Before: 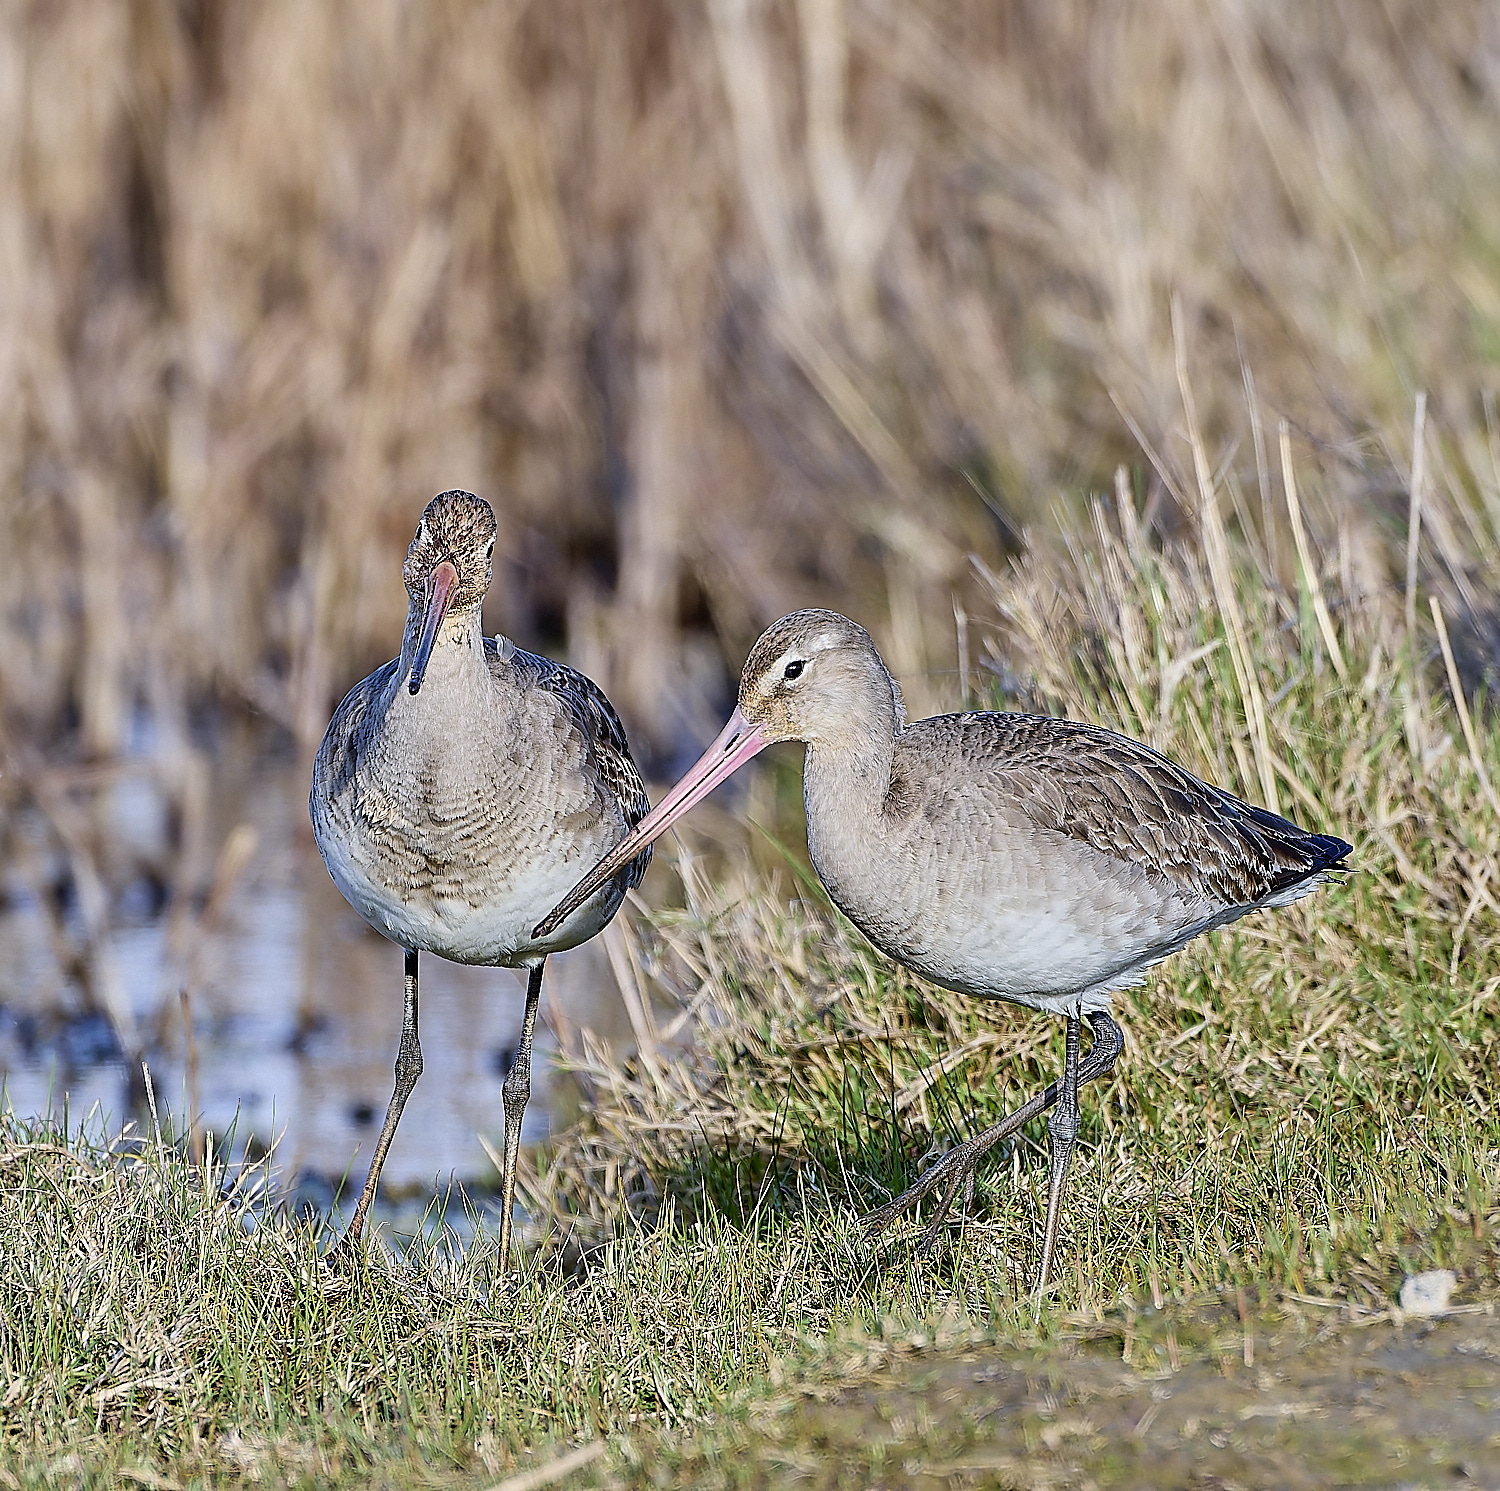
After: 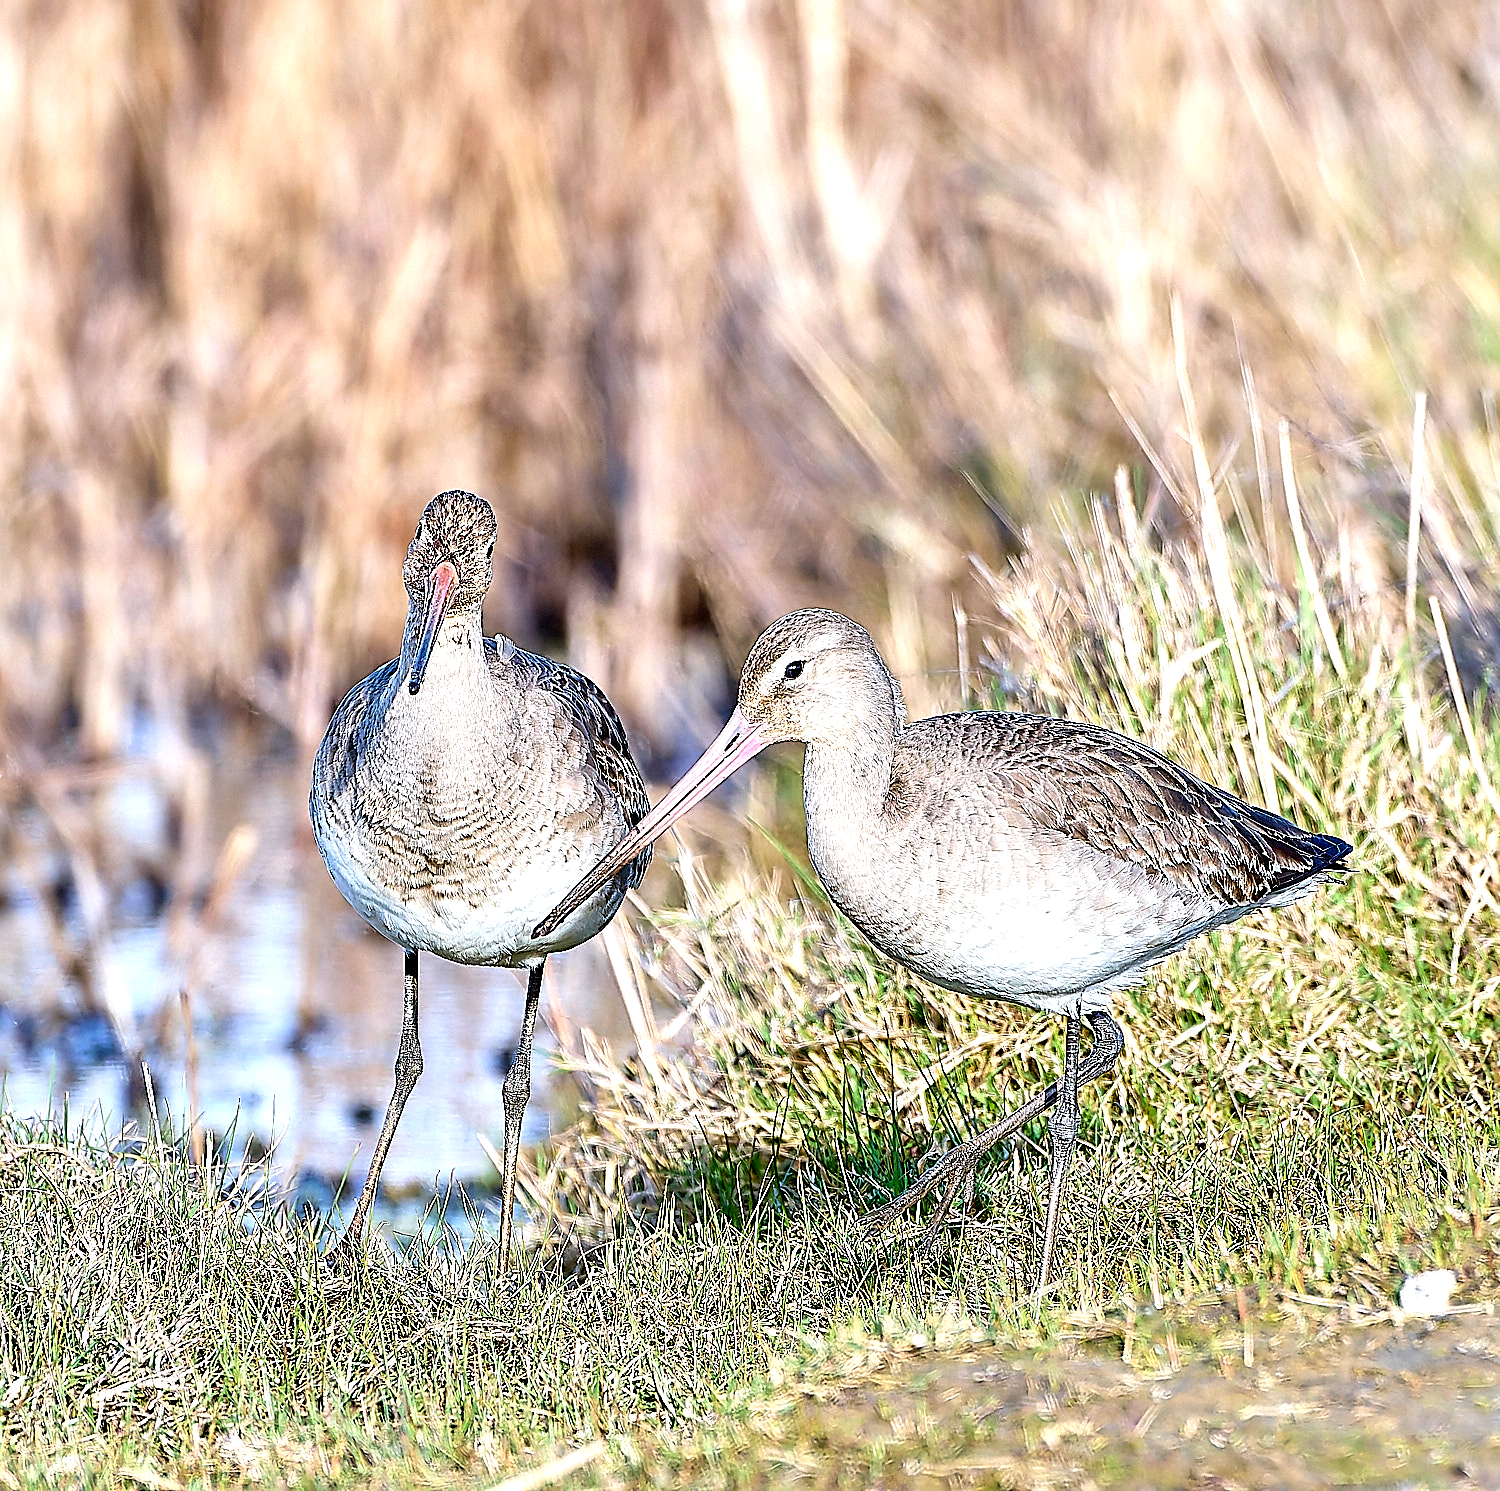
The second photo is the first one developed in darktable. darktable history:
exposure: exposure 1 EV, compensate highlight preservation false
sharpen: on, module defaults
white balance: emerald 1
